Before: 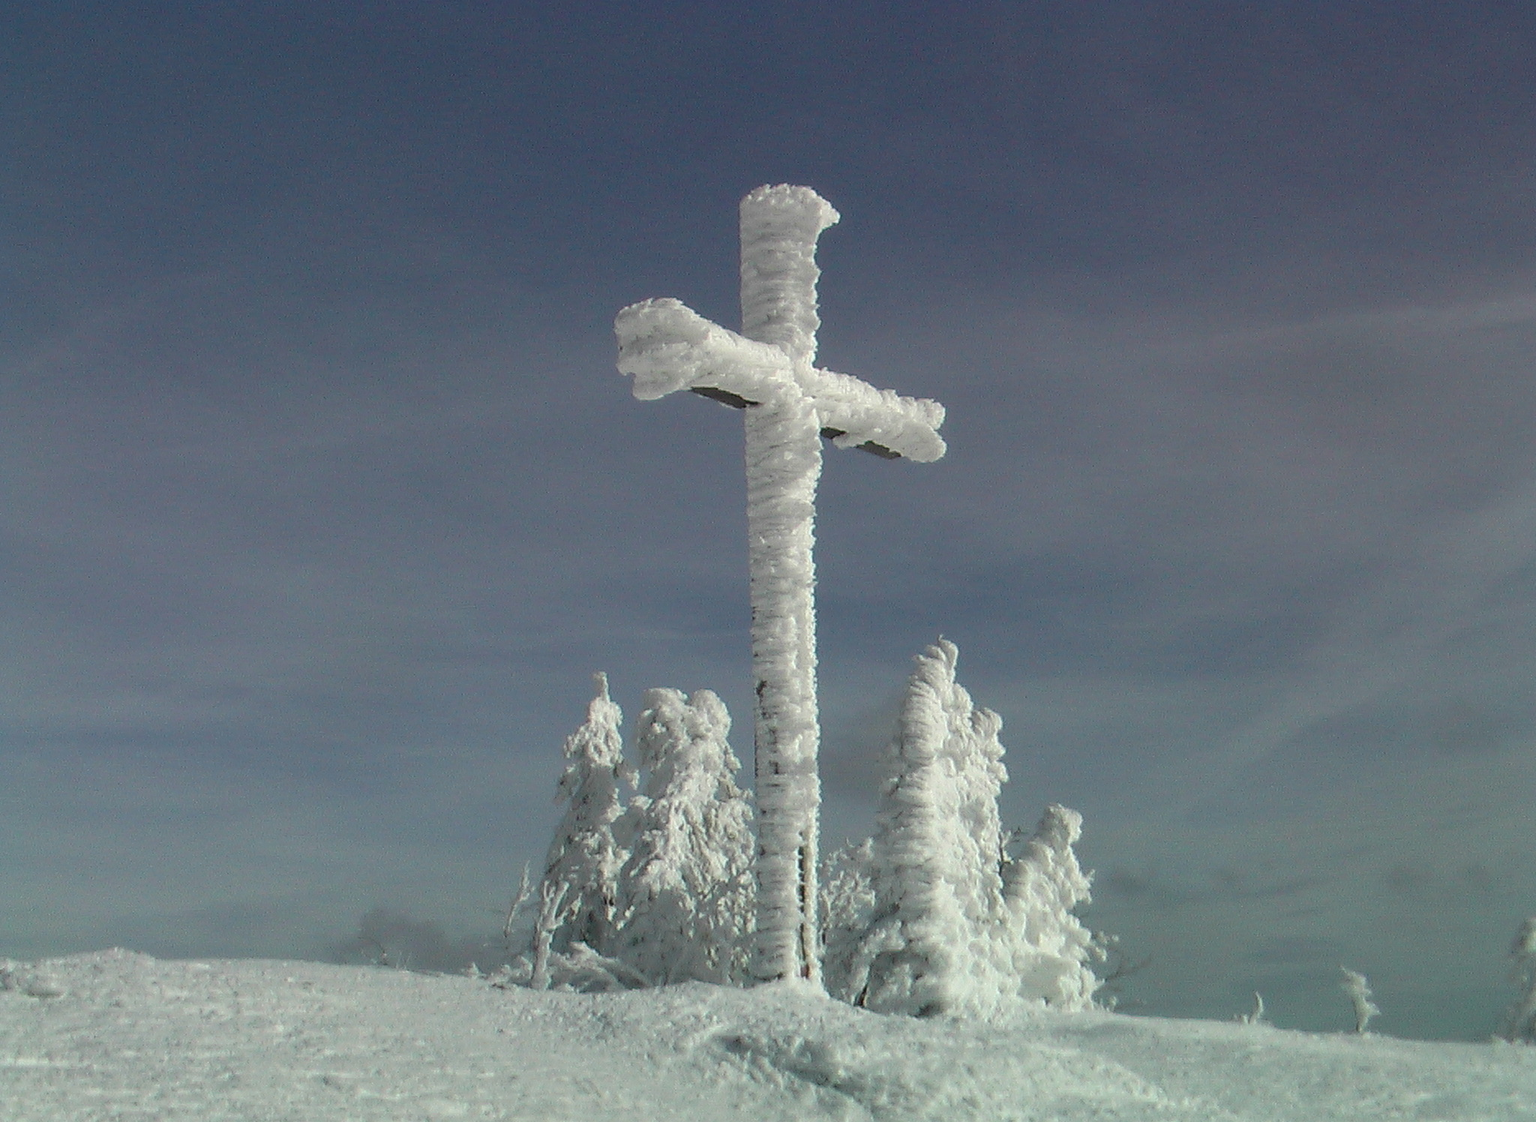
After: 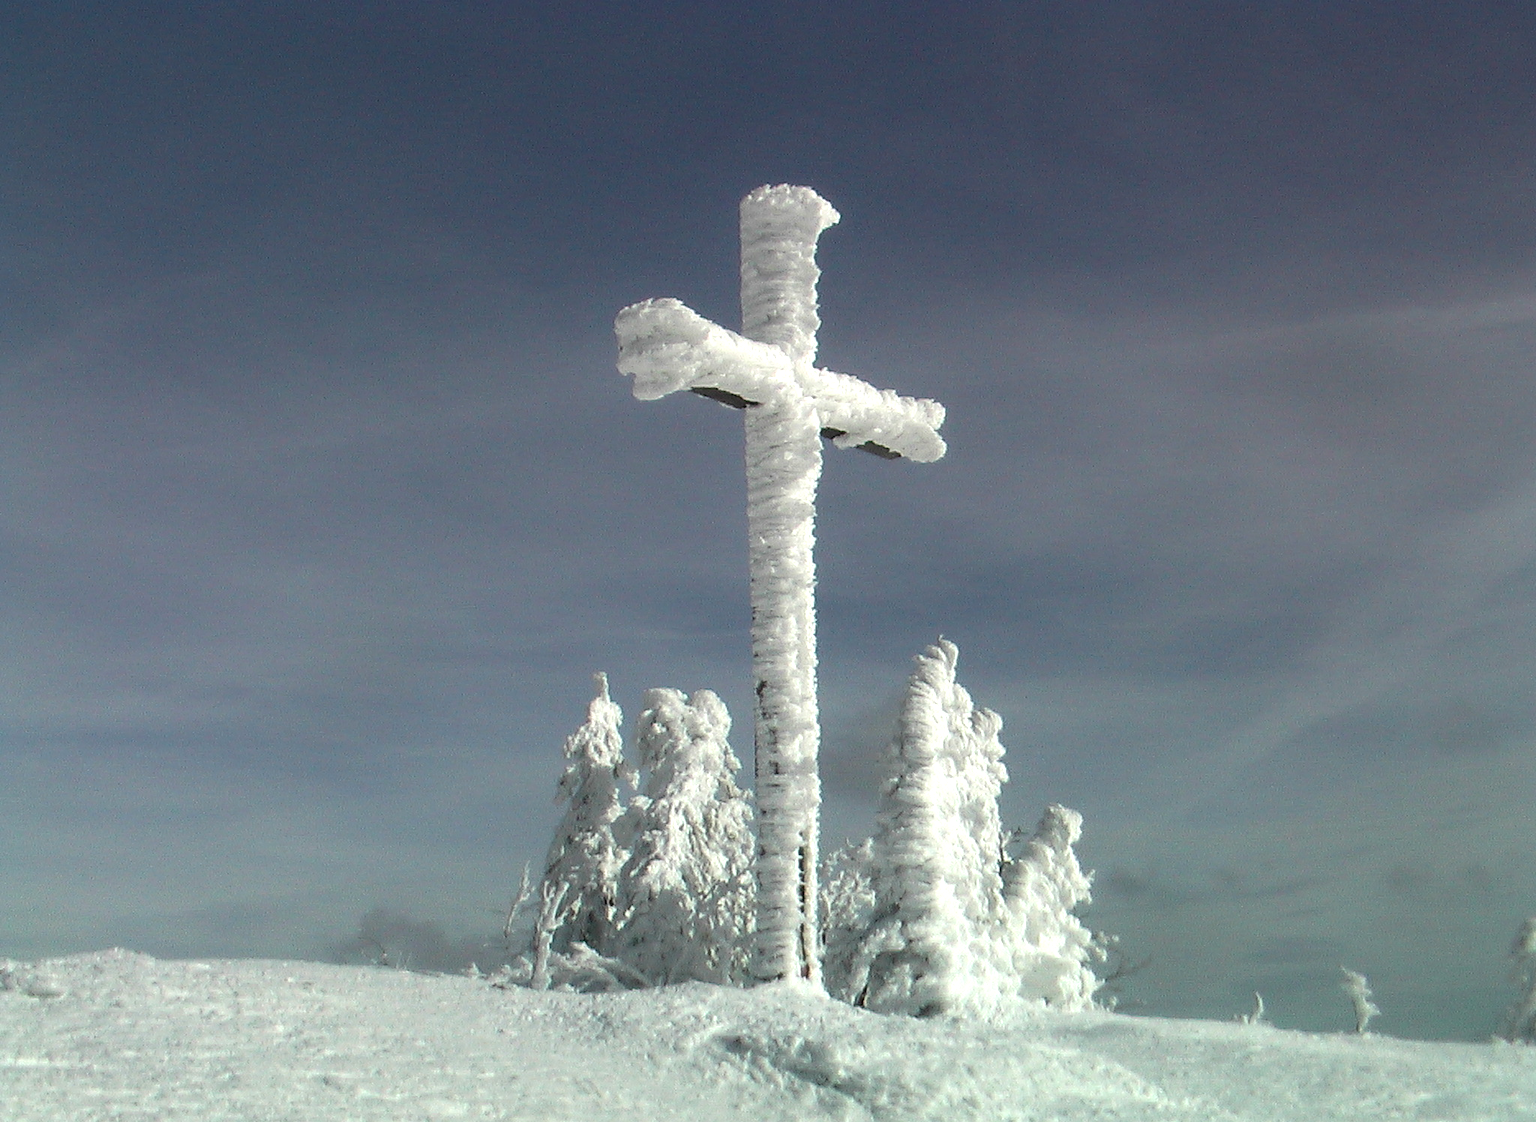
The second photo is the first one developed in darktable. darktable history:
tone equalizer: -8 EV -0.783 EV, -7 EV -0.695 EV, -6 EV -0.565 EV, -5 EV -0.379 EV, -3 EV 0.389 EV, -2 EV 0.6 EV, -1 EV 0.7 EV, +0 EV 0.737 EV, edges refinement/feathering 500, mask exposure compensation -1.57 EV, preserve details guided filter
